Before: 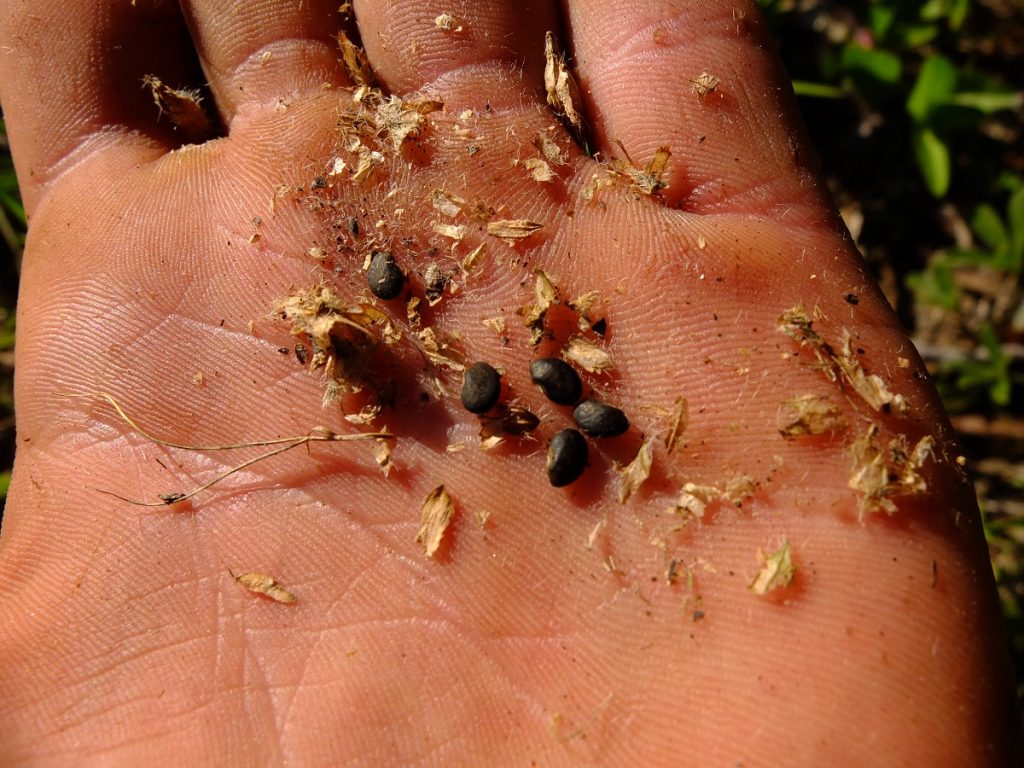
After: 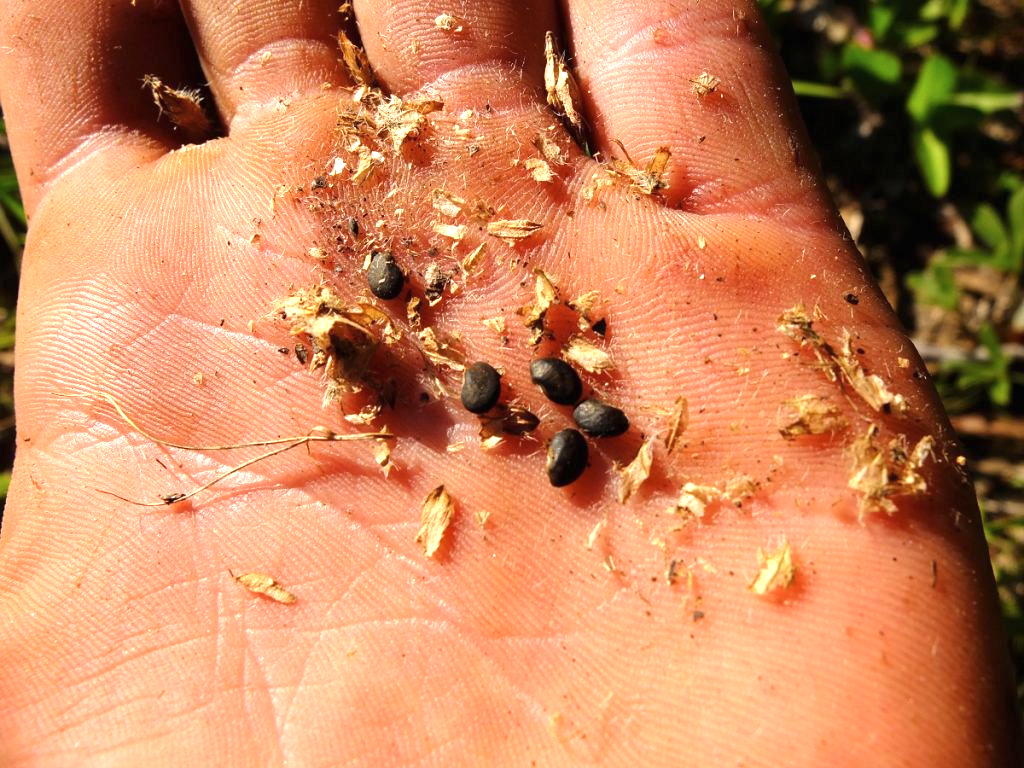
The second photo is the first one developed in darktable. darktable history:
contrast brightness saturation: saturation -0.05
exposure: black level correction 0, exposure 1.1 EV, compensate highlight preservation false
